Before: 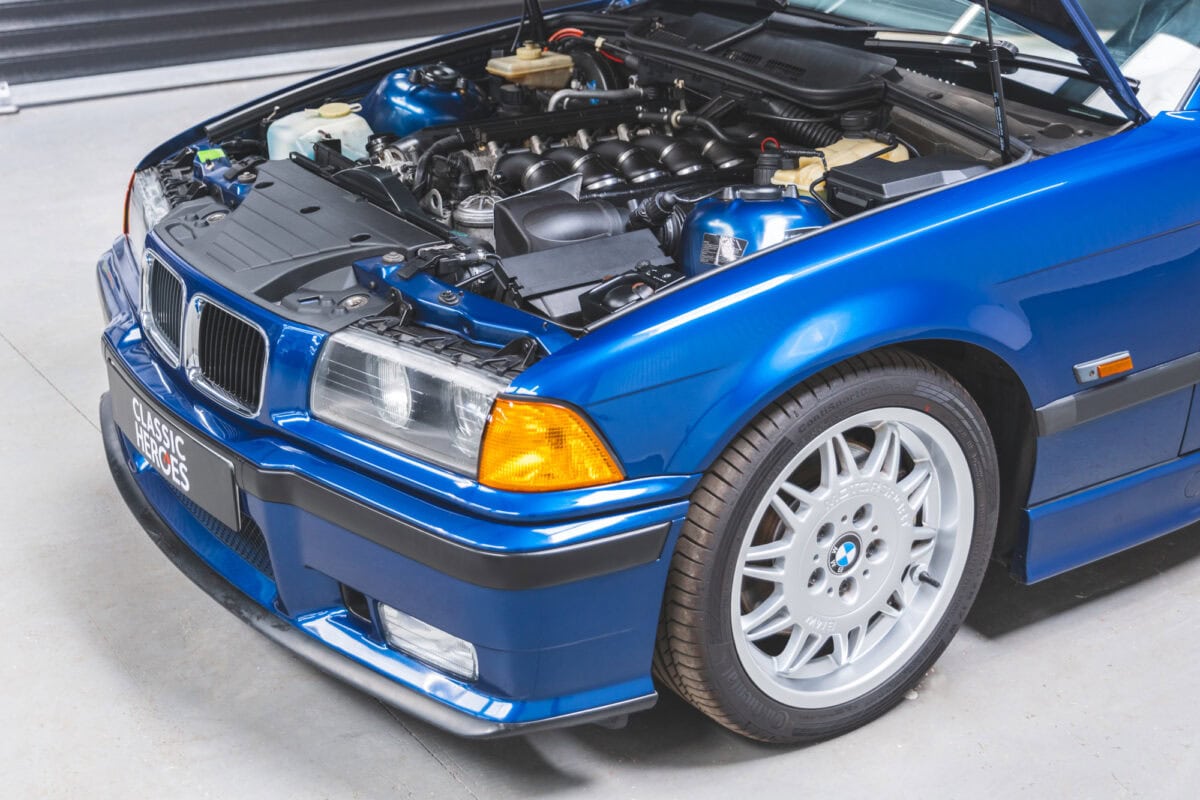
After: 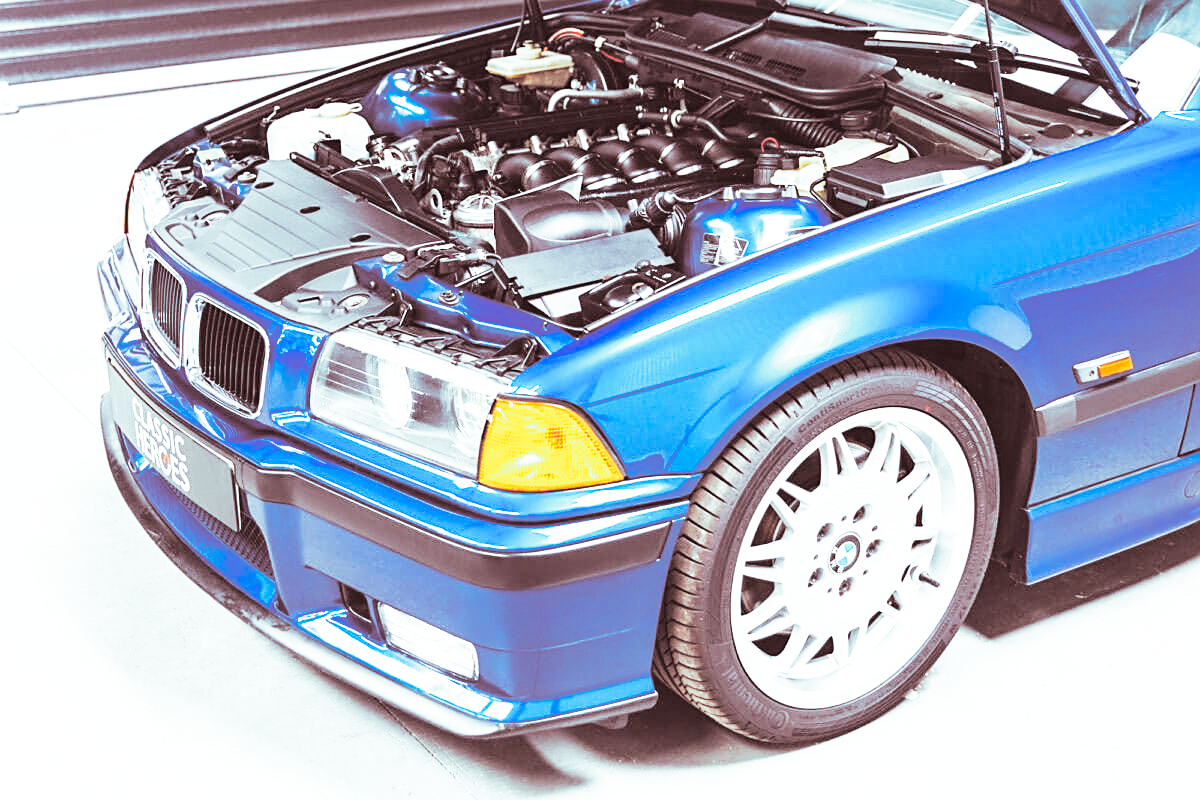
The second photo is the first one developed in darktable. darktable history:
sharpen: on, module defaults
base curve: curves: ch0 [(0, 0) (0.007, 0.004) (0.027, 0.03) (0.046, 0.07) (0.207, 0.54) (0.442, 0.872) (0.673, 0.972) (1, 1)], preserve colors none
split-toning: shadows › saturation 0.3, highlights › hue 180°, highlights › saturation 0.3, compress 0%
exposure: exposure 0.367 EV, compensate highlight preservation false
